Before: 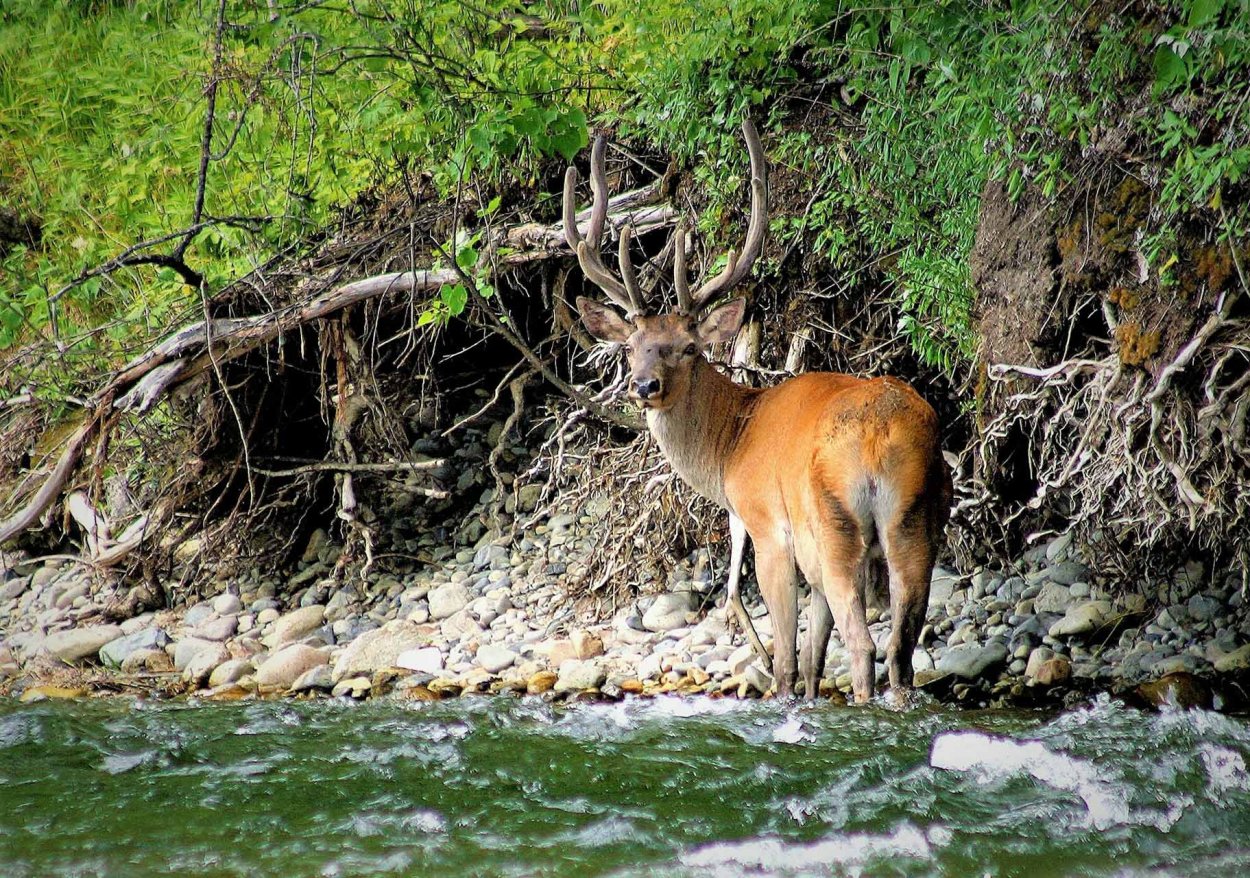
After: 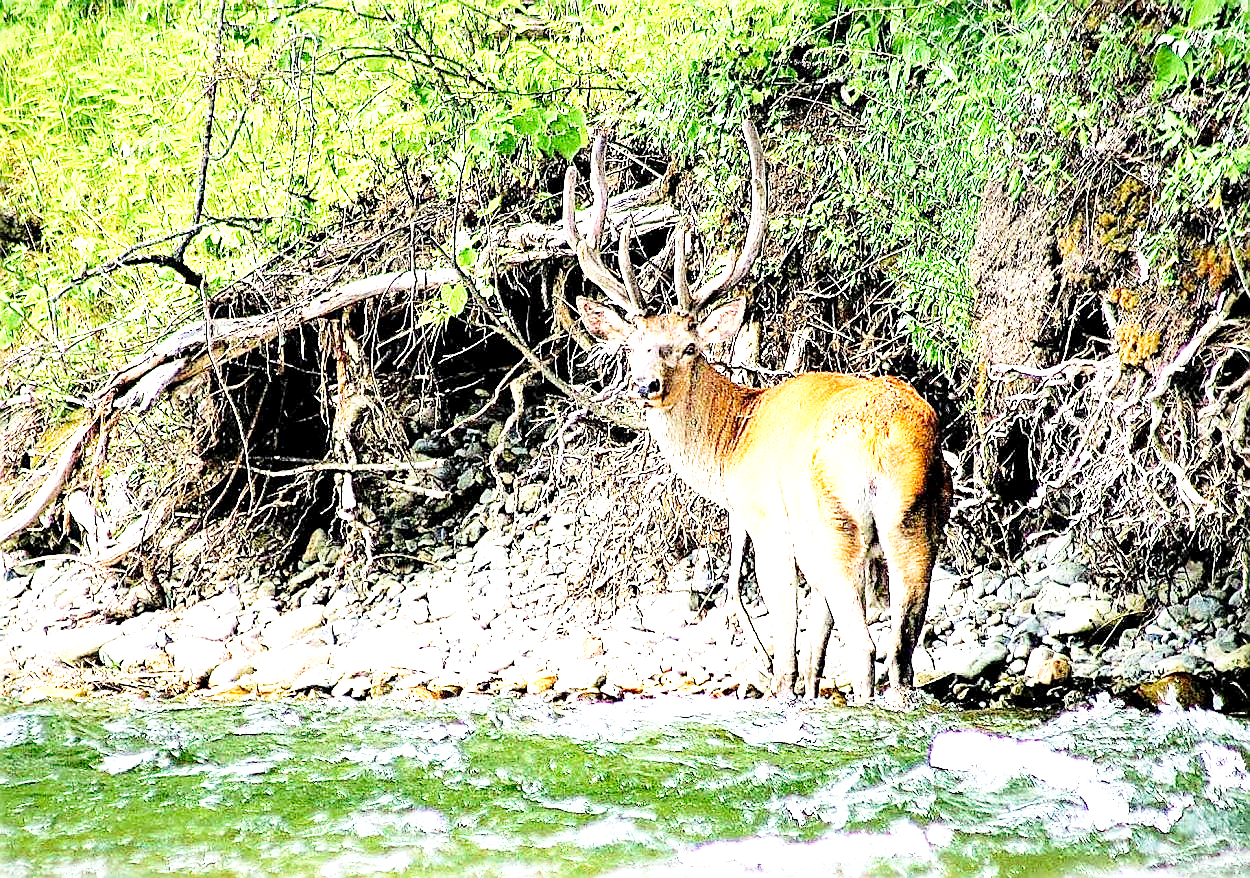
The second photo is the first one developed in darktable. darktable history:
exposure: black level correction 0.001, exposure 1.848 EV, compensate exposure bias true, compensate highlight preservation false
sharpen: radius 1.386, amount 1.259, threshold 0.81
base curve: curves: ch0 [(0, 0) (0.028, 0.03) (0.121, 0.232) (0.46, 0.748) (0.859, 0.968) (1, 1)], preserve colors none
